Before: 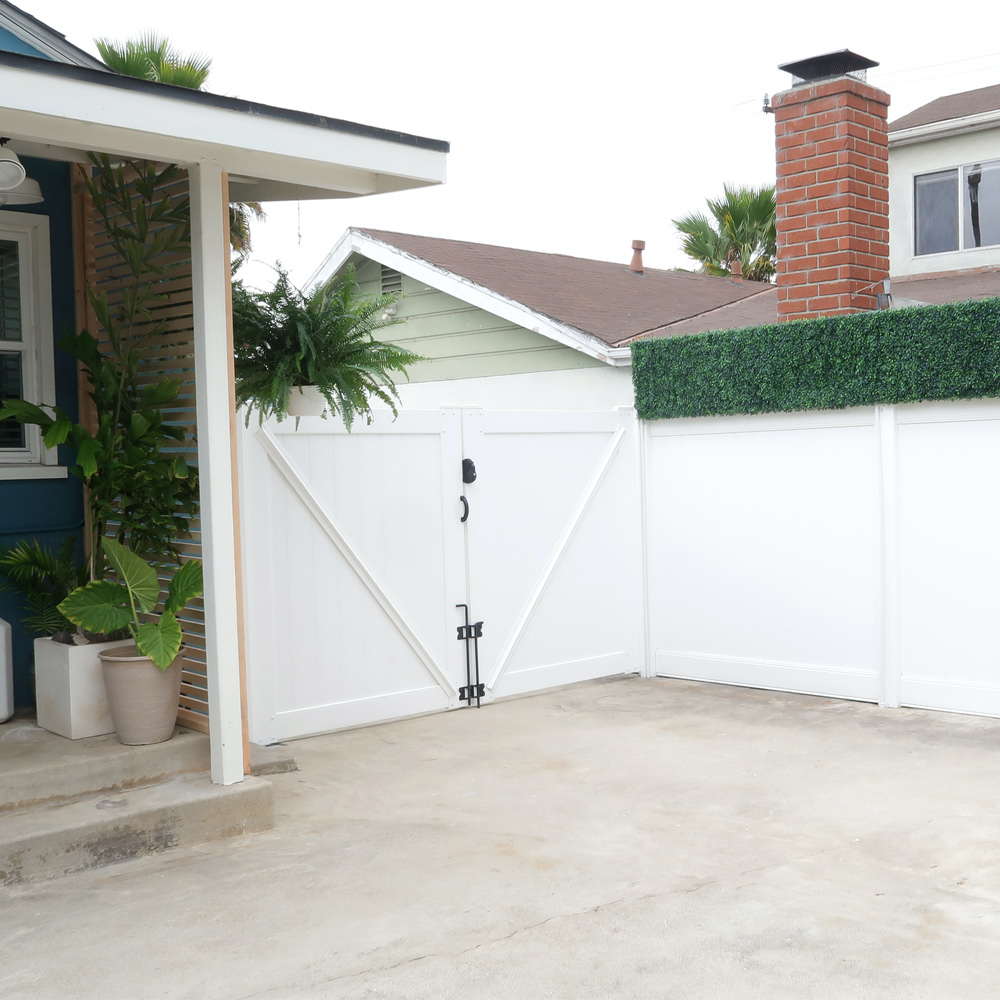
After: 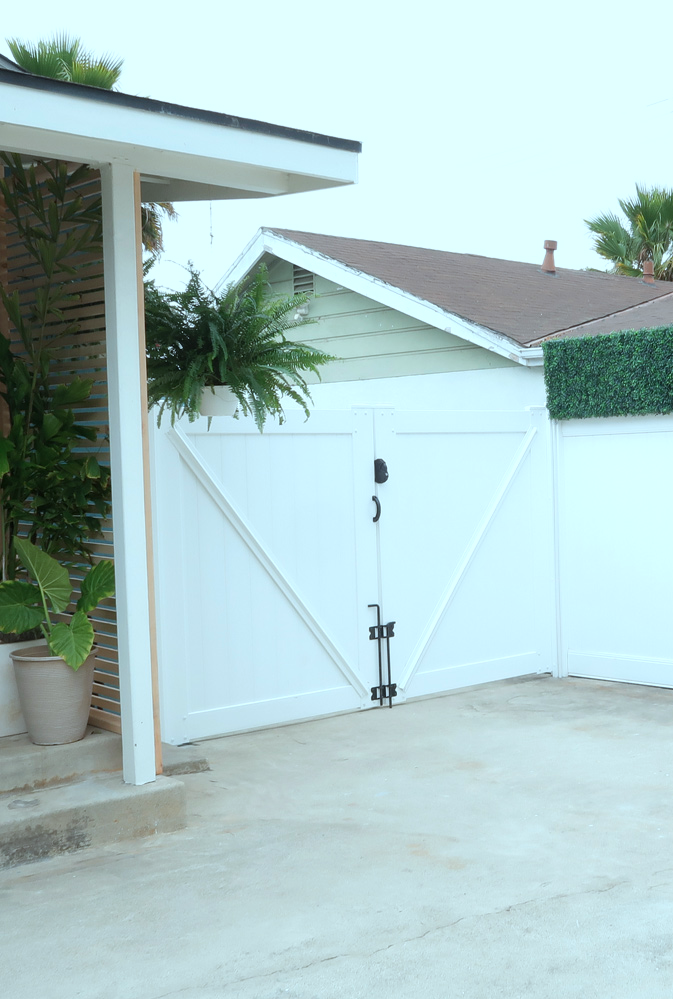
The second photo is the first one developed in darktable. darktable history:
color correction: highlights a* -10.1, highlights b* -10.52
crop and rotate: left 8.855%, right 23.746%
